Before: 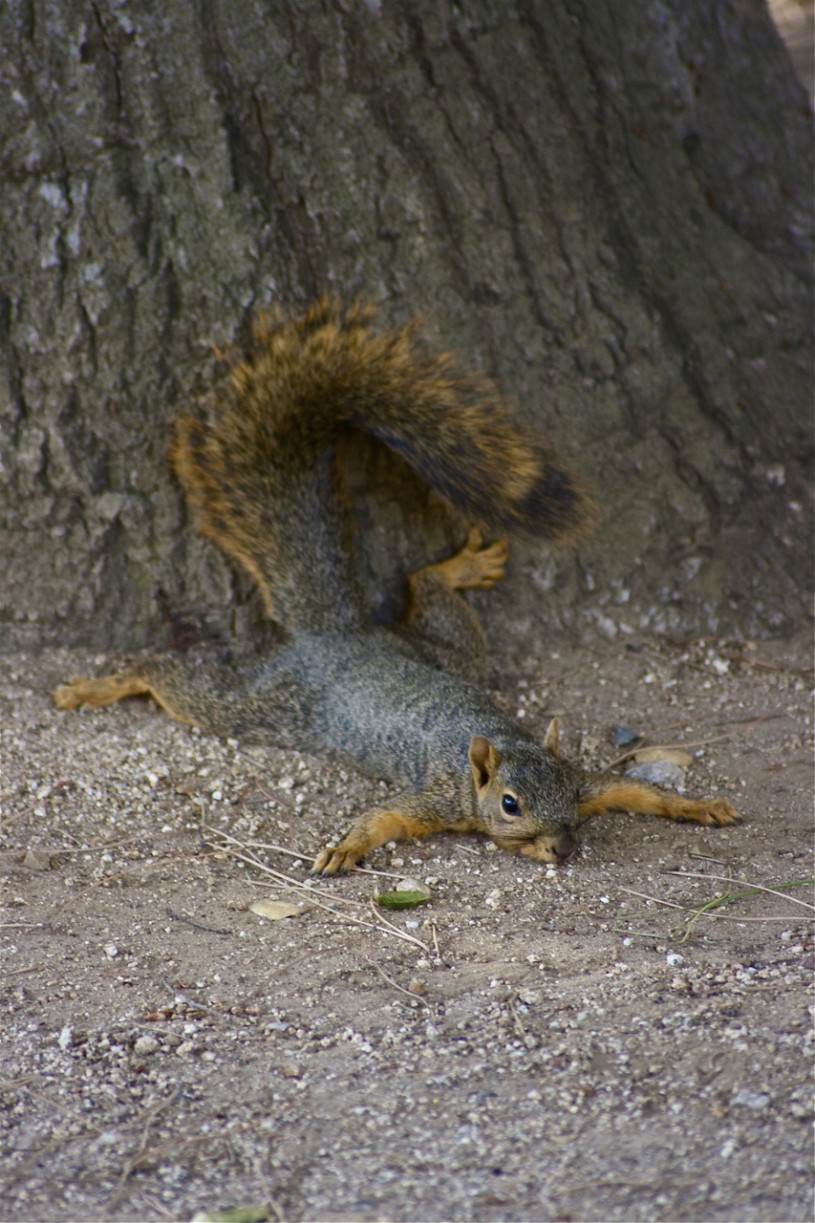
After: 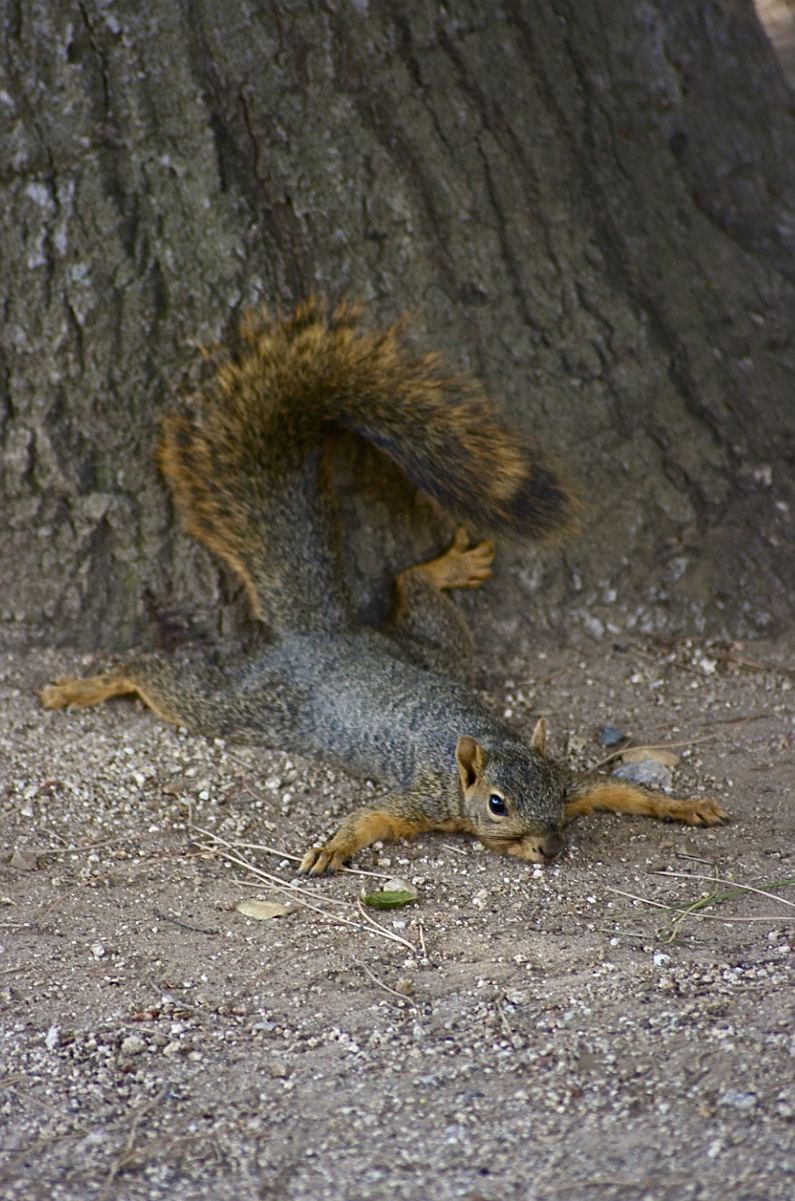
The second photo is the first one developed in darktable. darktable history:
crop and rotate: left 1.72%, right 0.653%, bottom 1.738%
sharpen: amount 0.461
exposure: compensate highlight preservation false
